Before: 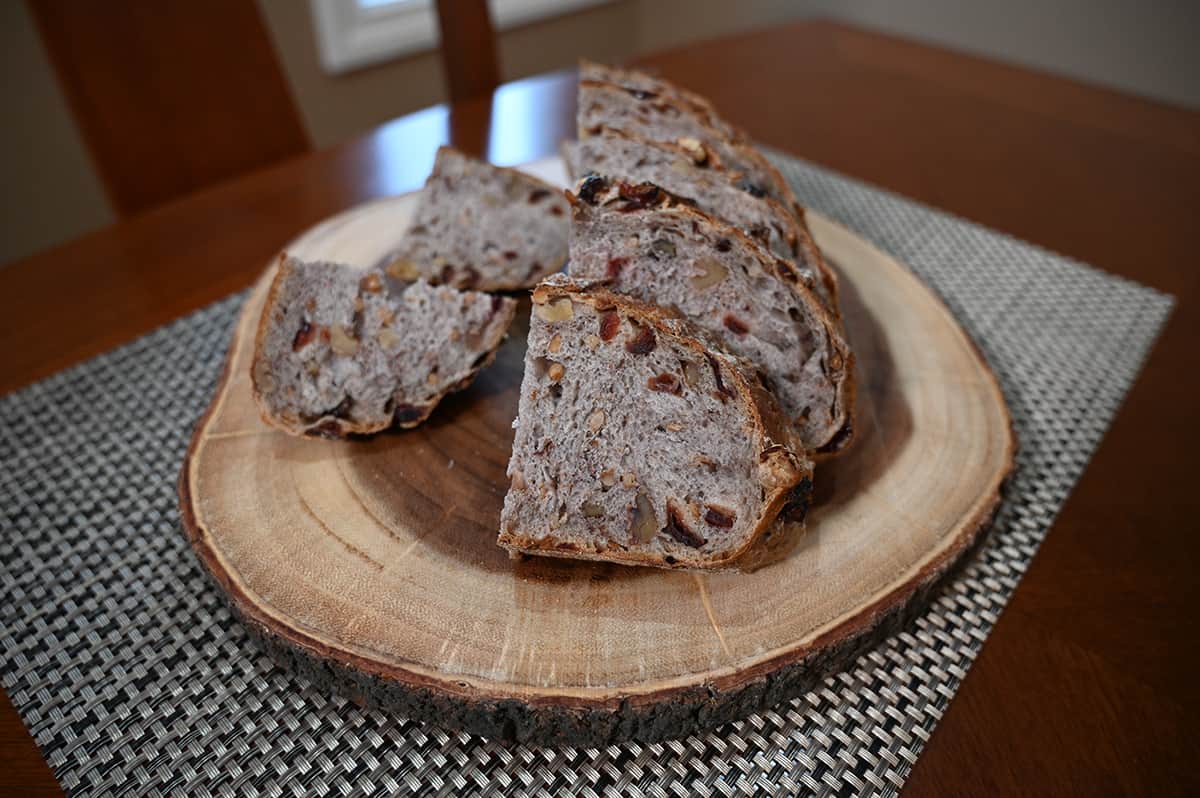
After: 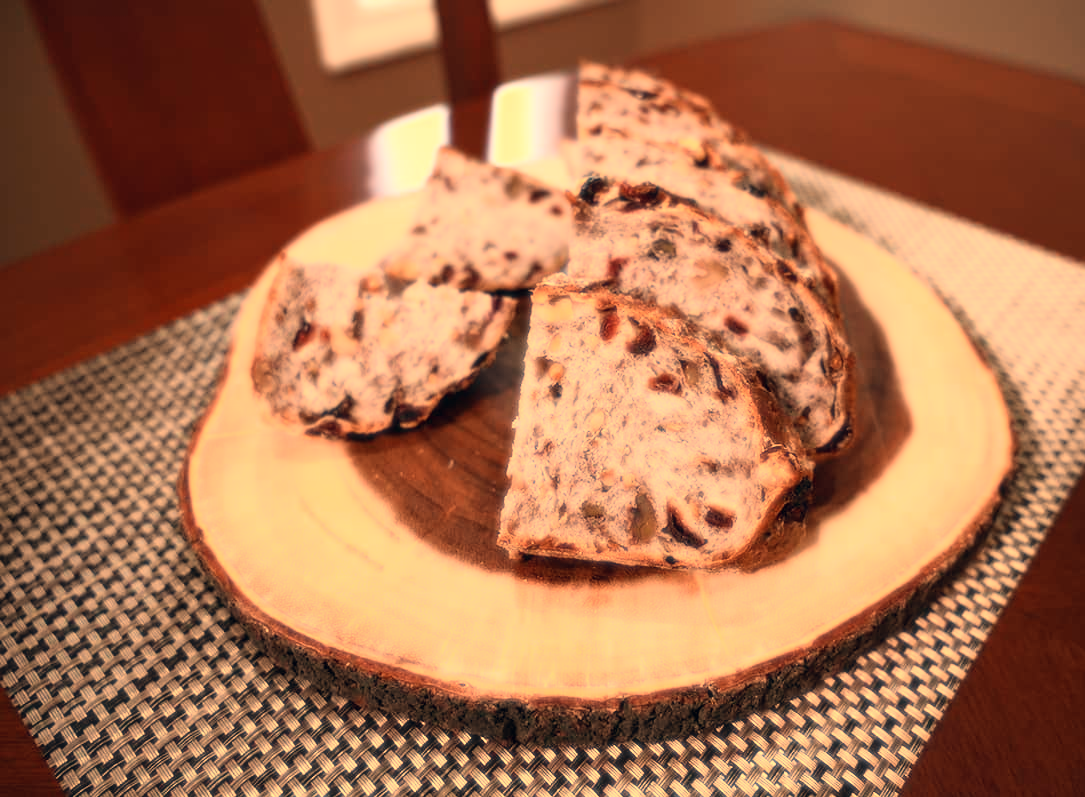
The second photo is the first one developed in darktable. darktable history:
bloom: size 0%, threshold 54.82%, strength 8.31%
white balance: red 1.467, blue 0.684
crop: right 9.509%, bottom 0.031%
color correction: highlights a* 0.207, highlights b* 2.7, shadows a* -0.874, shadows b* -4.78
